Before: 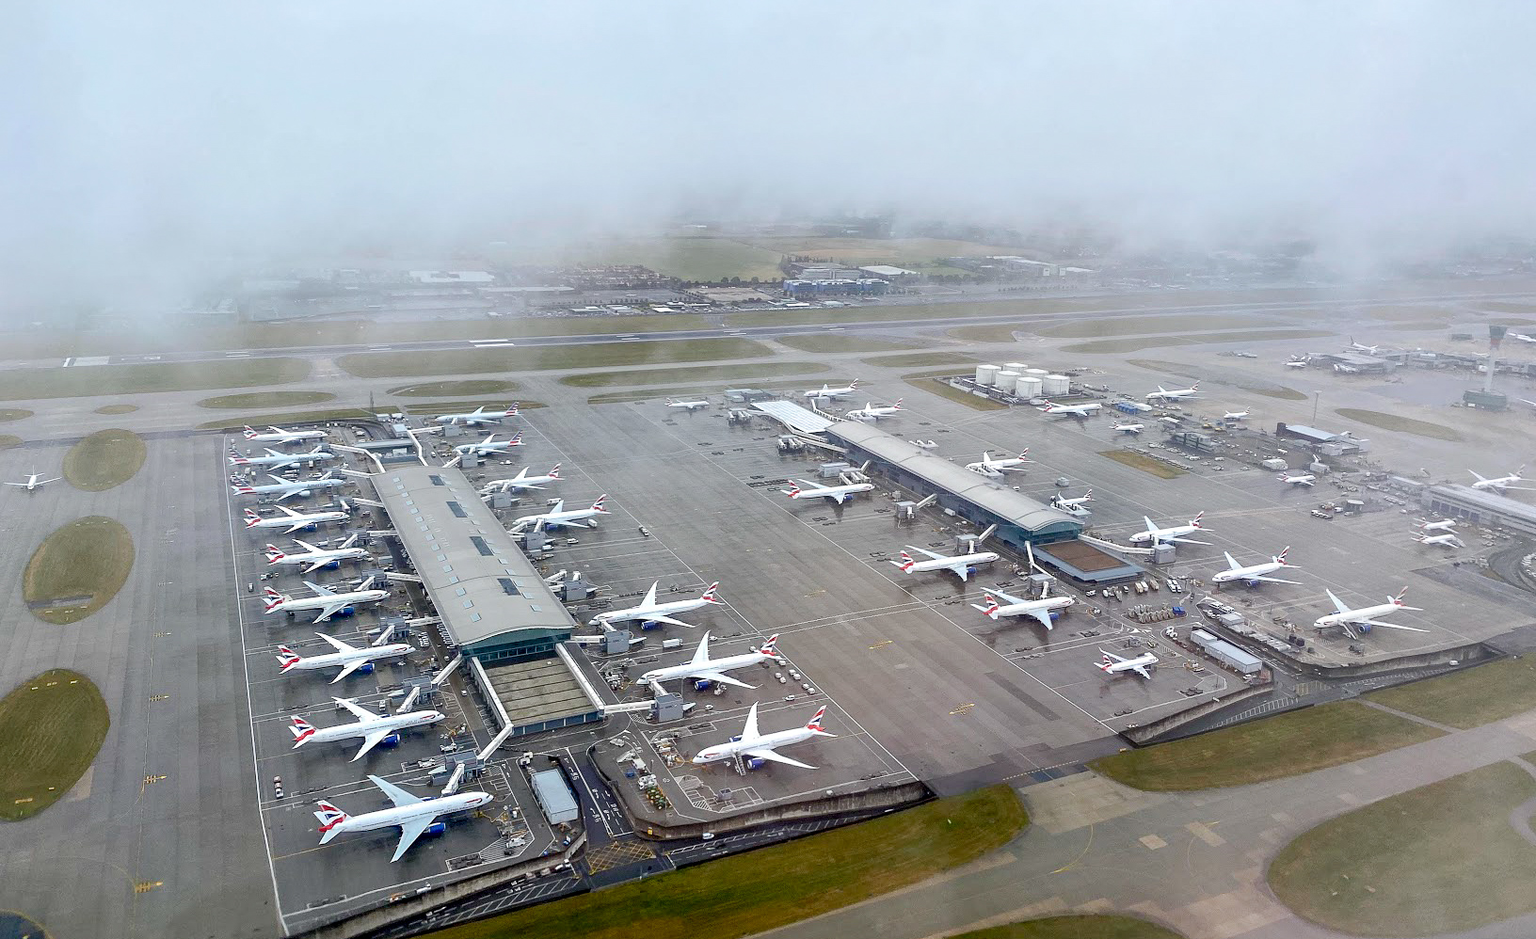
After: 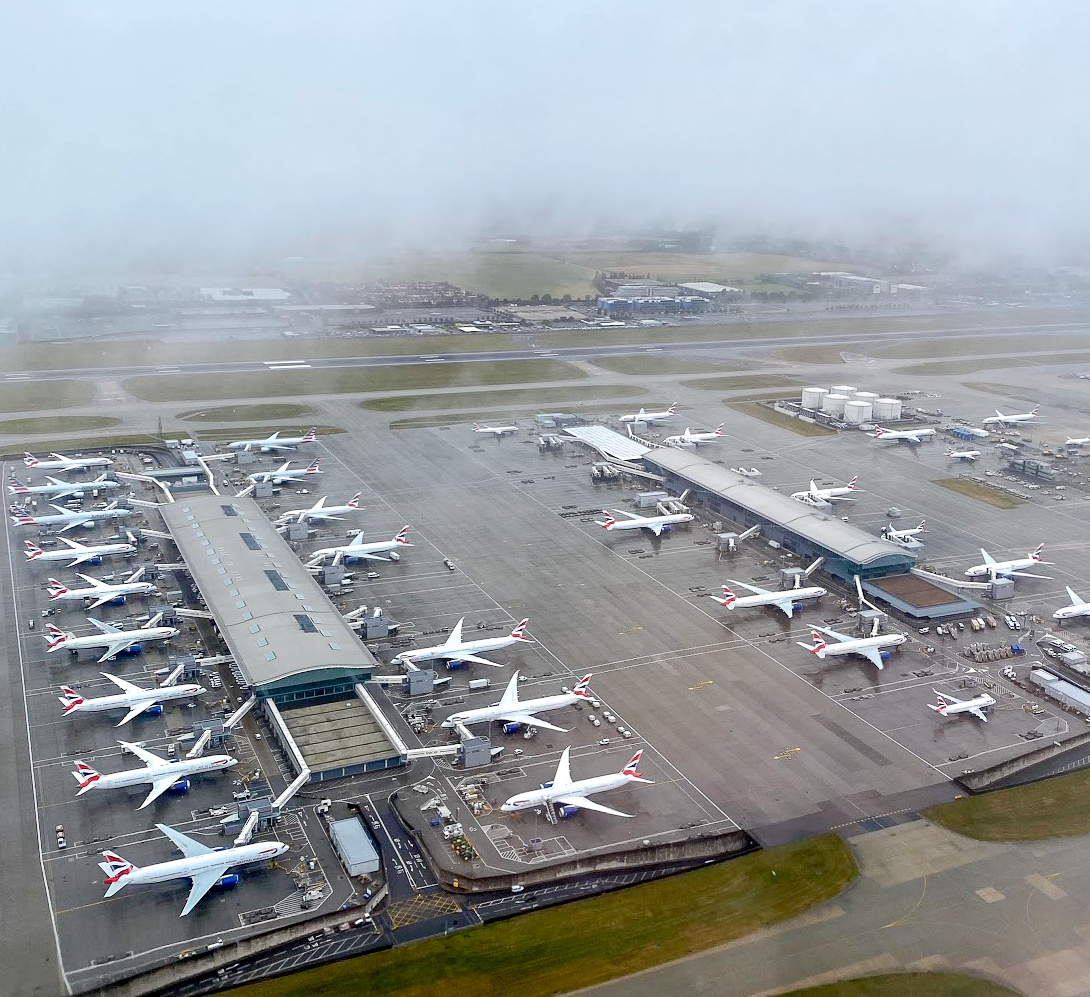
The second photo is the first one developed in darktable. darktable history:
crop and rotate: left 14.454%, right 18.725%
